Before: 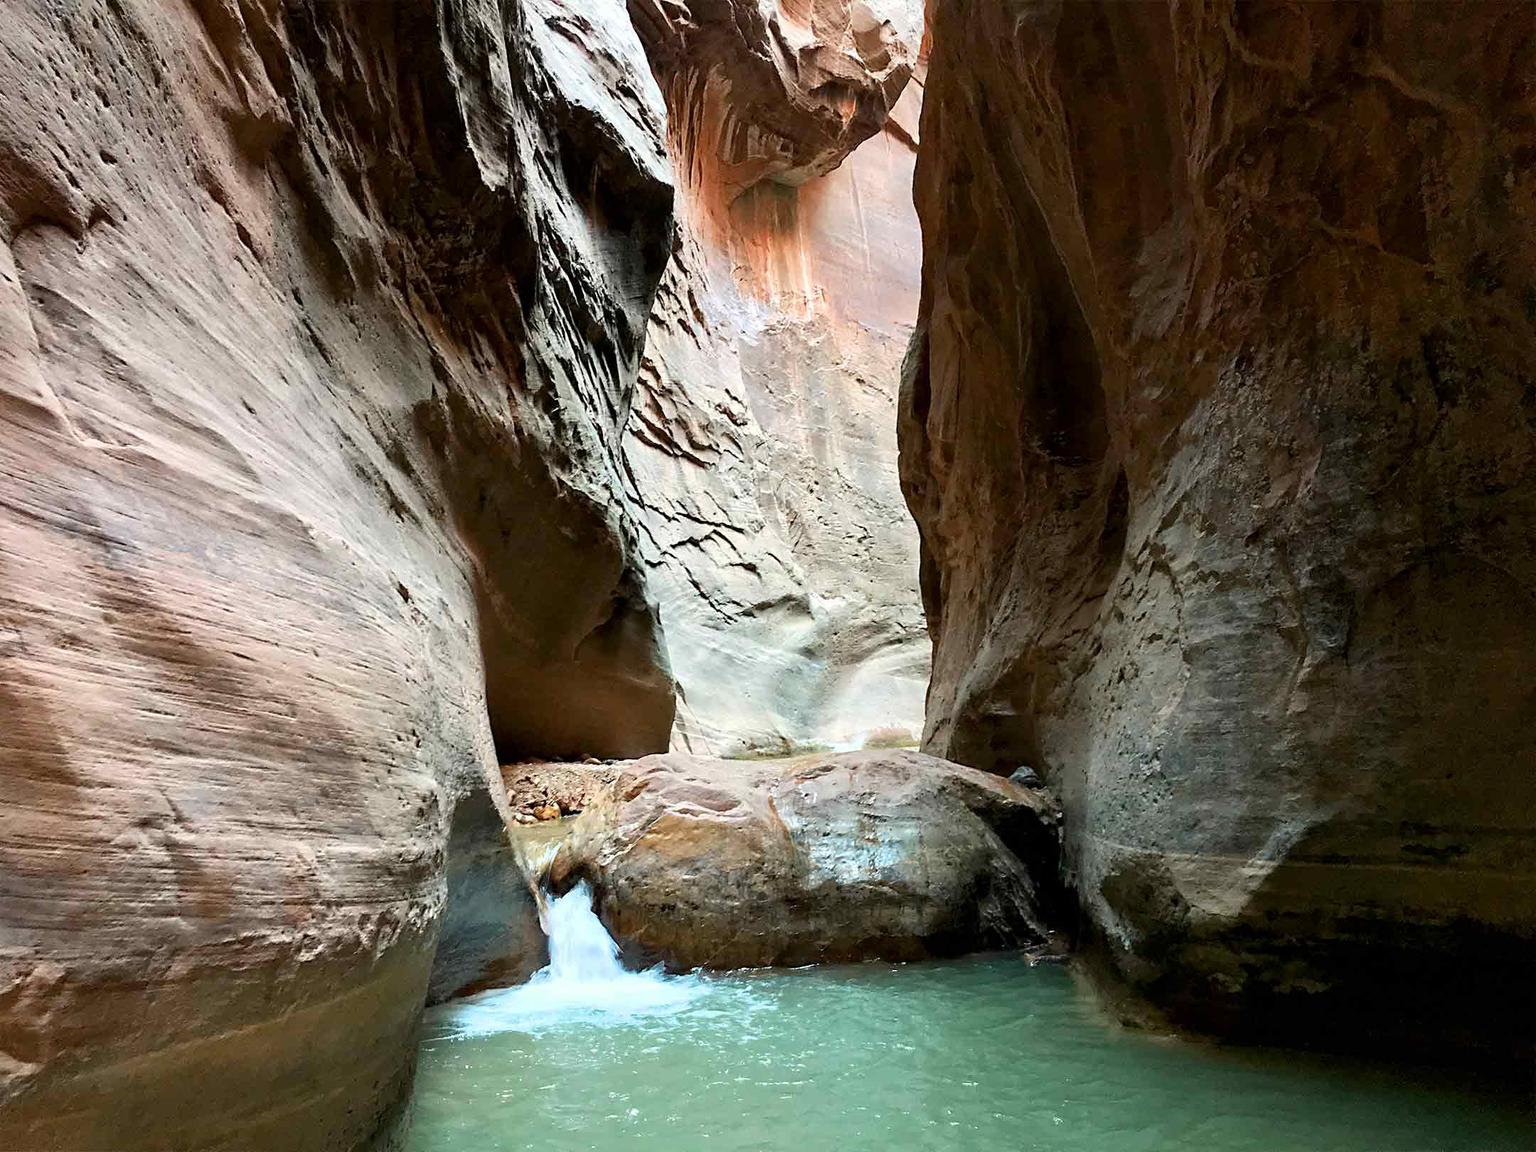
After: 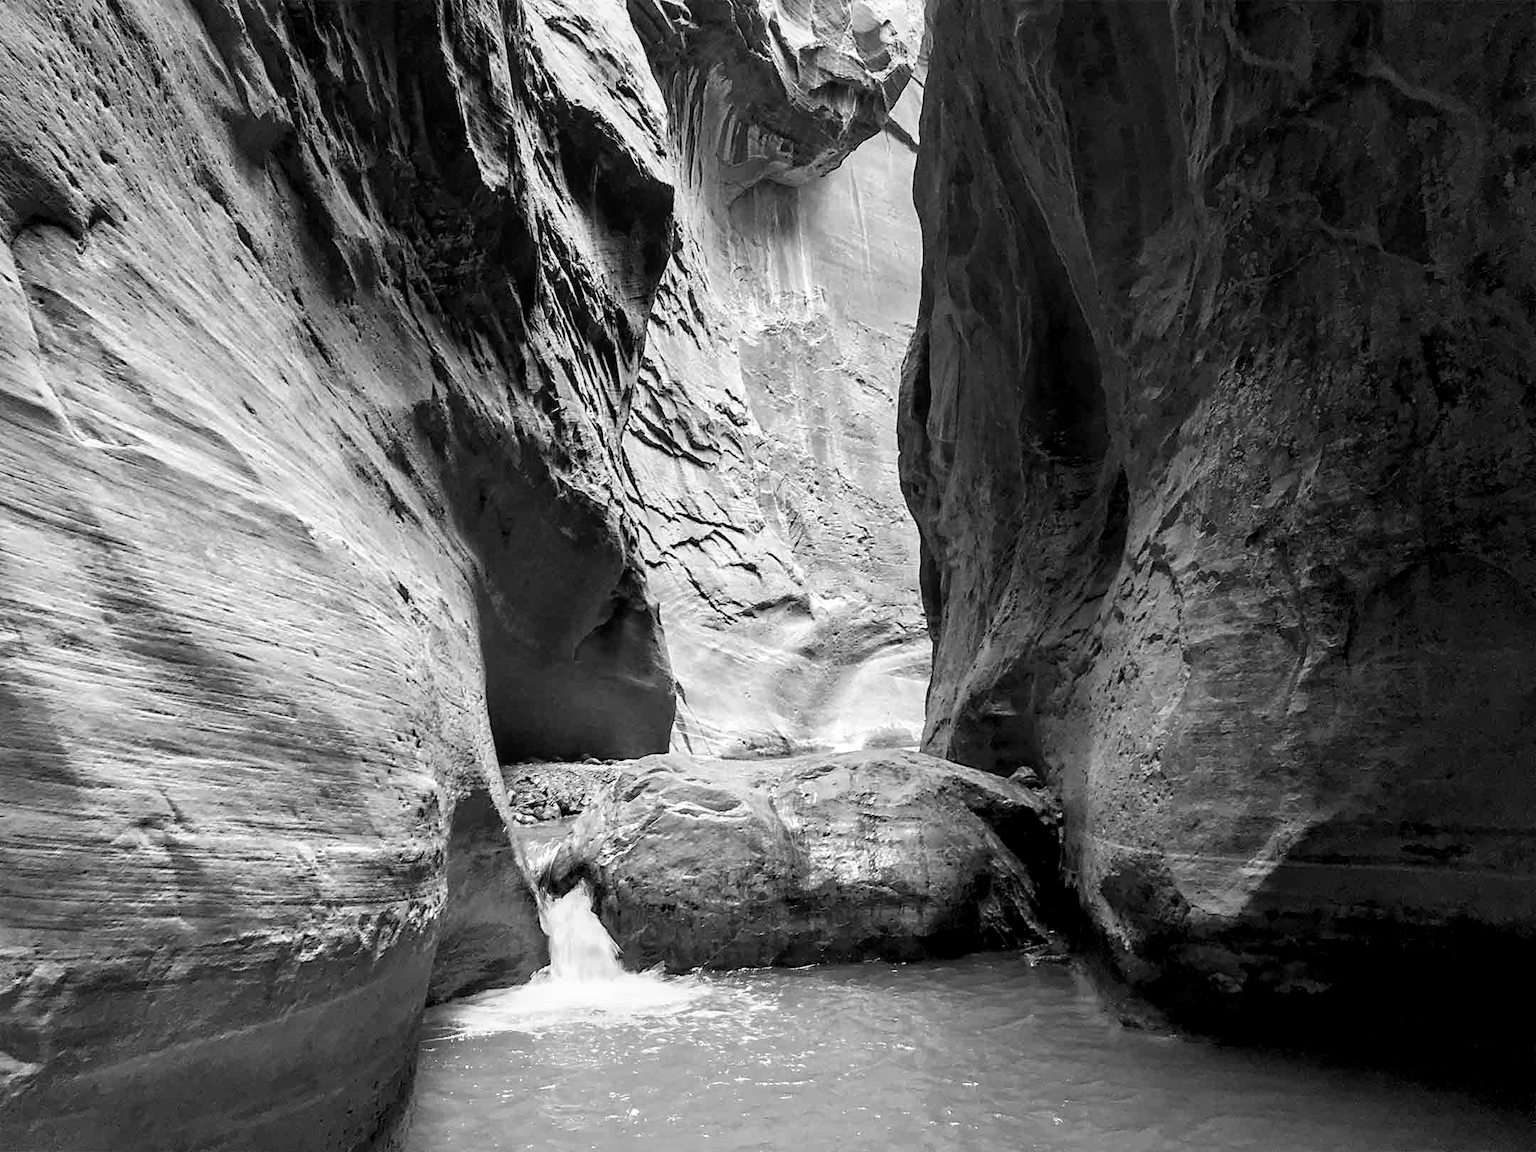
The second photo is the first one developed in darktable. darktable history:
monochrome: on, module defaults
local contrast: on, module defaults
